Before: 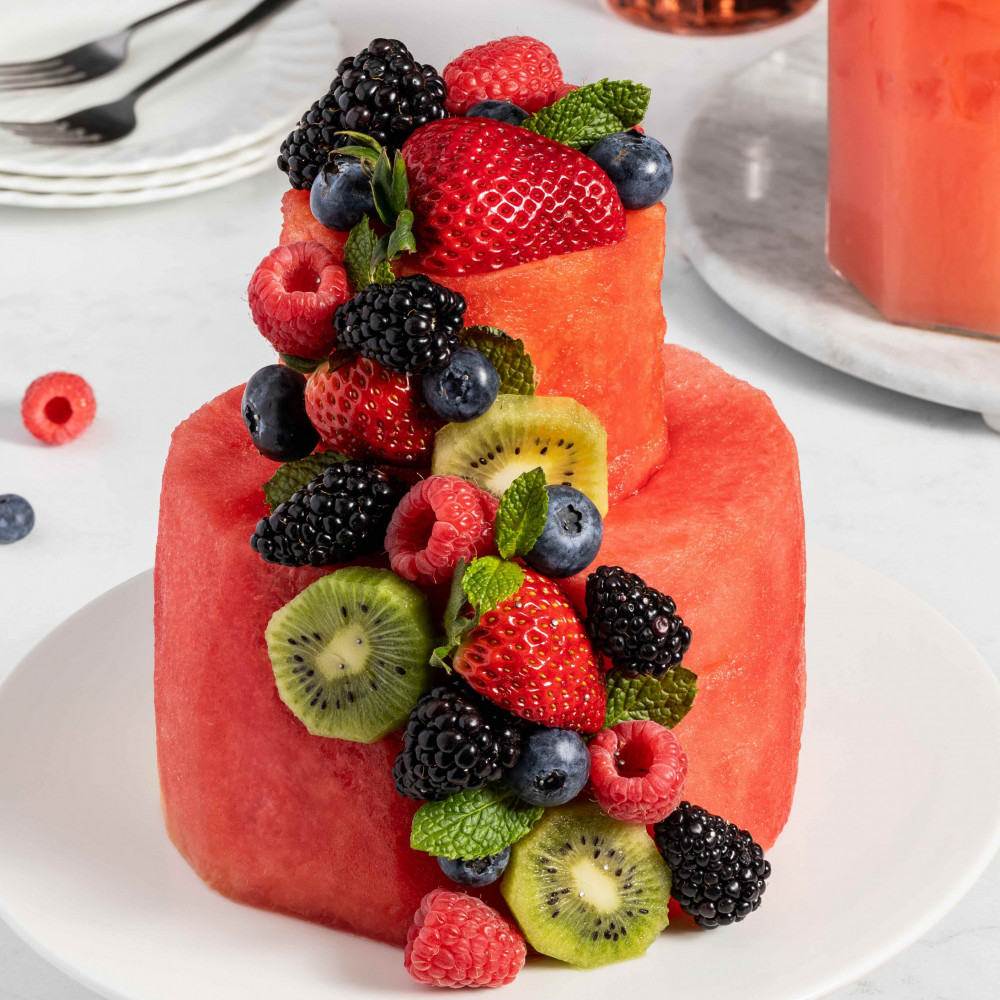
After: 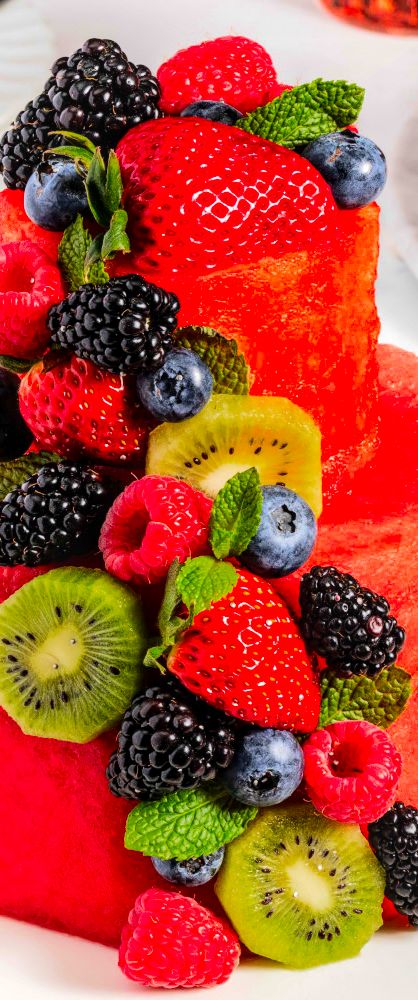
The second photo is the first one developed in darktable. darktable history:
color zones: curves: ch0 [(0, 0.425) (0.143, 0.422) (0.286, 0.42) (0.429, 0.419) (0.571, 0.419) (0.714, 0.42) (0.857, 0.422) (1, 0.425)]; ch1 [(0, 0.666) (0.143, 0.669) (0.286, 0.671) (0.429, 0.67) (0.571, 0.67) (0.714, 0.67) (0.857, 0.67) (1, 0.666)]
tone equalizer: -7 EV 0.144 EV, -6 EV 0.586 EV, -5 EV 1.17 EV, -4 EV 1.31 EV, -3 EV 1.18 EV, -2 EV 0.6 EV, -1 EV 0.162 EV, edges refinement/feathering 500, mask exposure compensation -1.57 EV, preserve details no
local contrast: on, module defaults
crop: left 28.607%, right 29.579%
